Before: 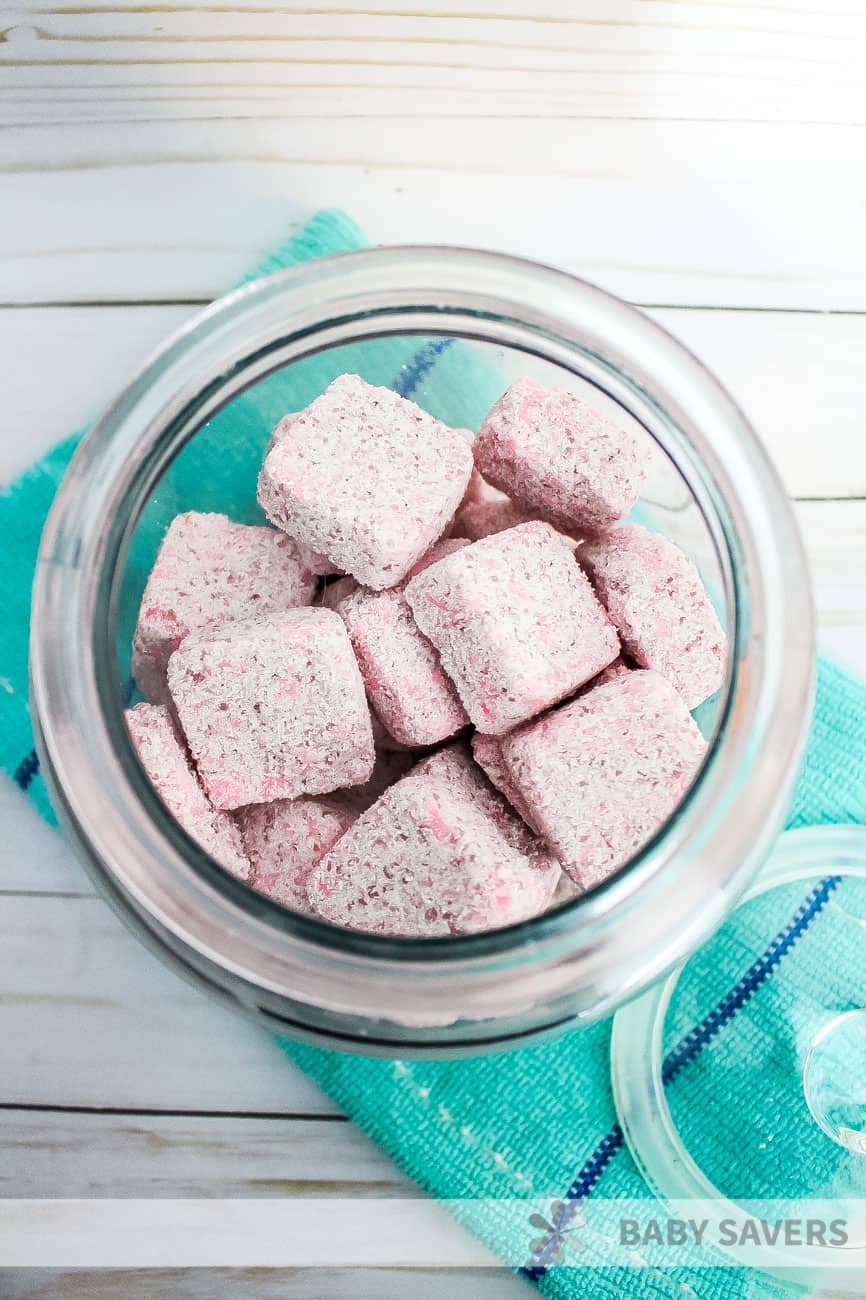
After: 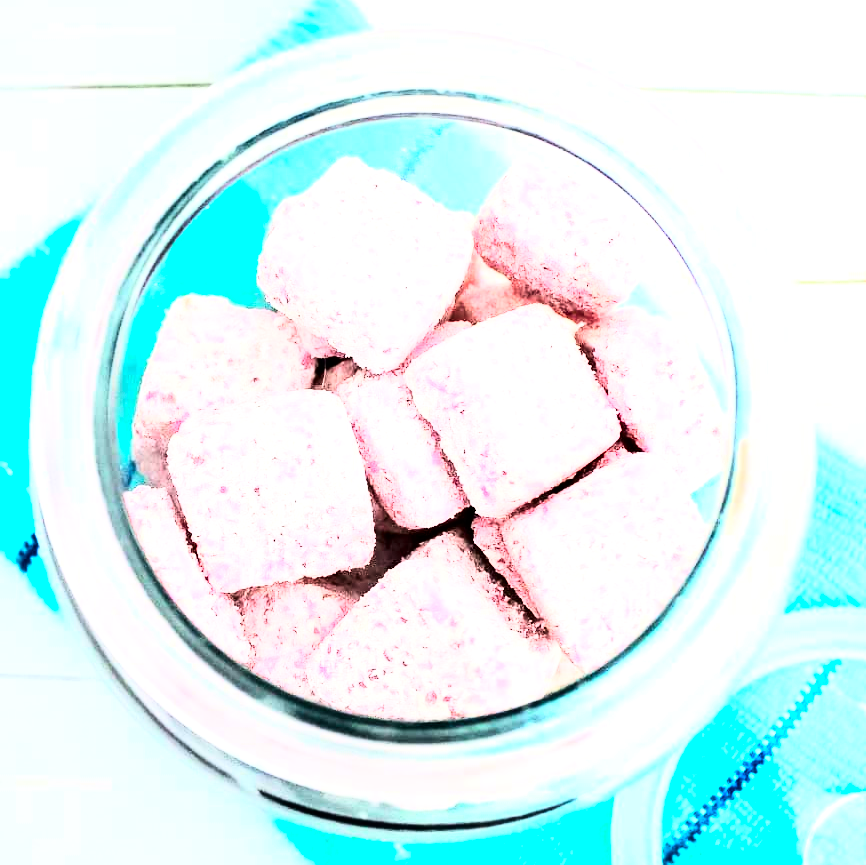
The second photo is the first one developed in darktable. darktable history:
exposure: black level correction 0, exposure 1.1 EV, compensate highlight preservation false
rgb curve: curves: ch0 [(0, 0) (0.21, 0.15) (0.24, 0.21) (0.5, 0.75) (0.75, 0.96) (0.89, 0.99) (1, 1)]; ch1 [(0, 0.02) (0.21, 0.13) (0.25, 0.2) (0.5, 0.67) (0.75, 0.9) (0.89, 0.97) (1, 1)]; ch2 [(0, 0.02) (0.21, 0.13) (0.25, 0.2) (0.5, 0.67) (0.75, 0.9) (0.89, 0.97) (1, 1)], compensate middle gray true
crop: top 16.727%, bottom 16.727%
contrast brightness saturation: contrast 0.12, brightness -0.12, saturation 0.2
